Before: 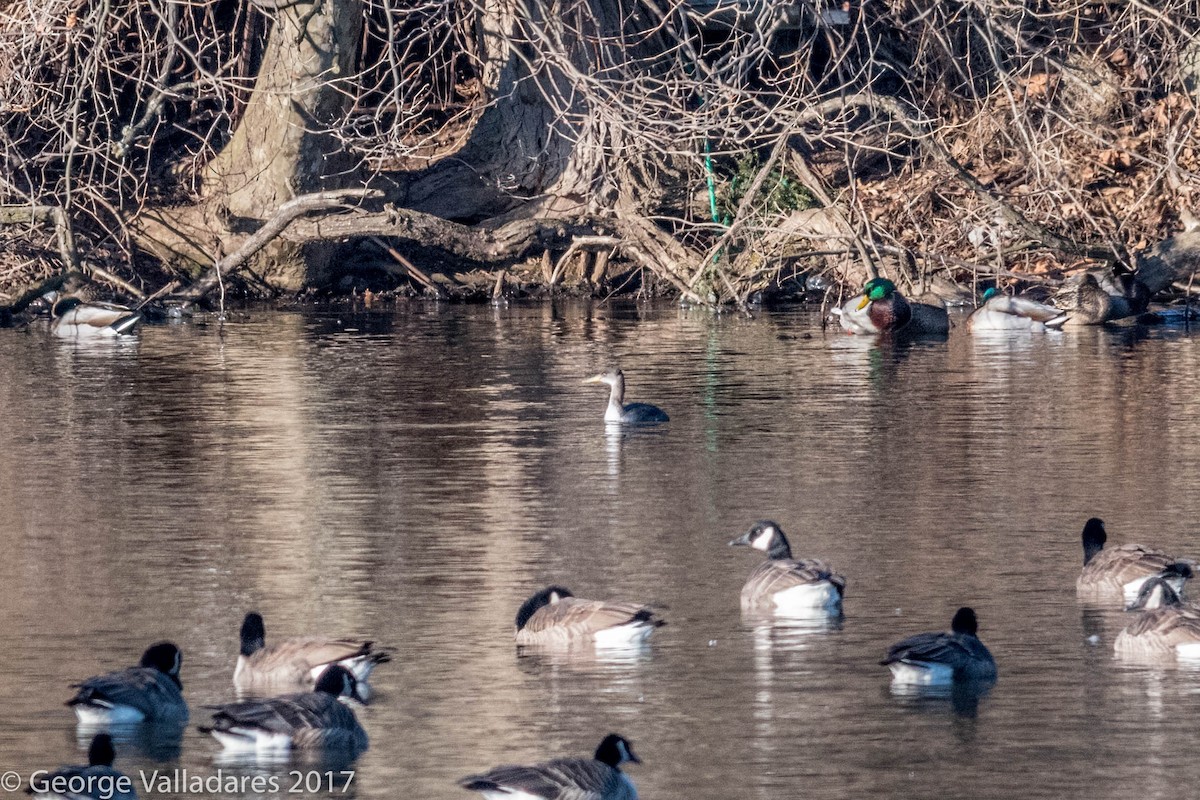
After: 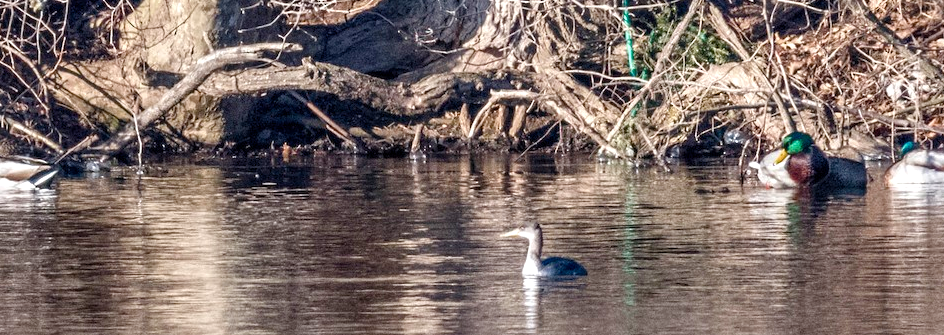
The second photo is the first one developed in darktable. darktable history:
crop: left 6.845%, top 18.353%, right 14.41%, bottom 39.741%
color balance rgb: power › hue 210.02°, perceptual saturation grading › global saturation 20%, perceptual saturation grading › highlights -49.555%, perceptual saturation grading › shadows 26.013%, perceptual brilliance grading › global brilliance 11.903%, global vibrance 20%
